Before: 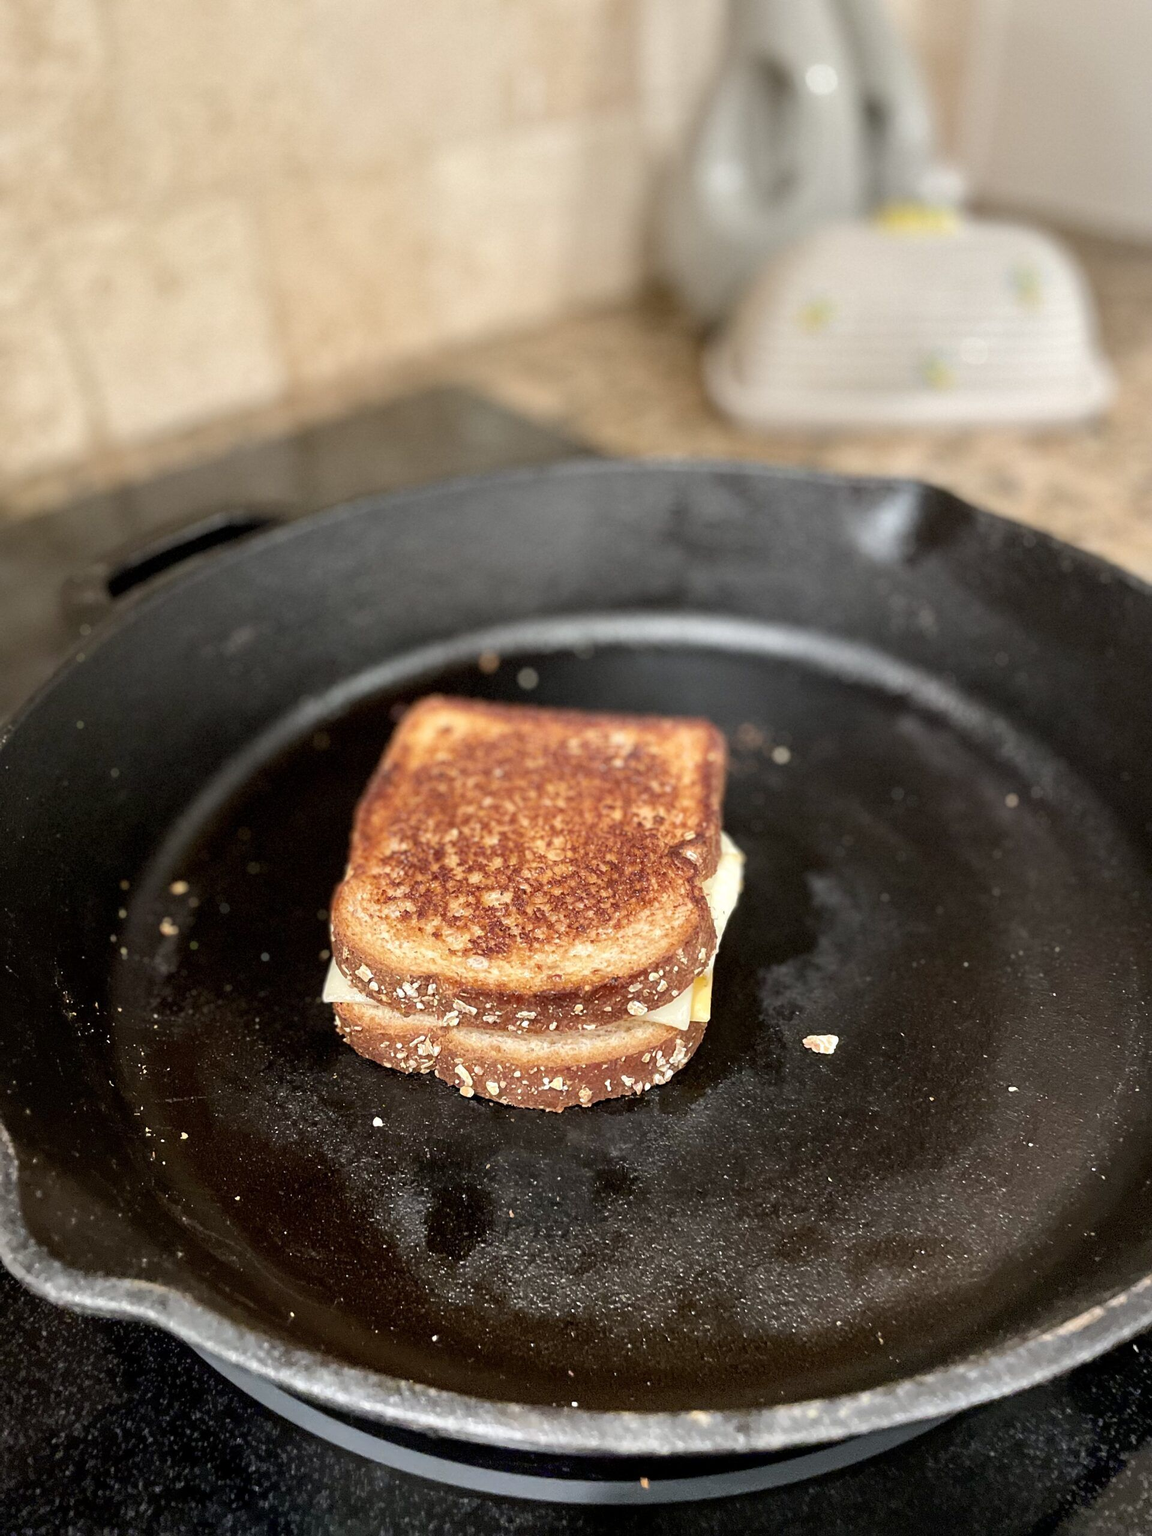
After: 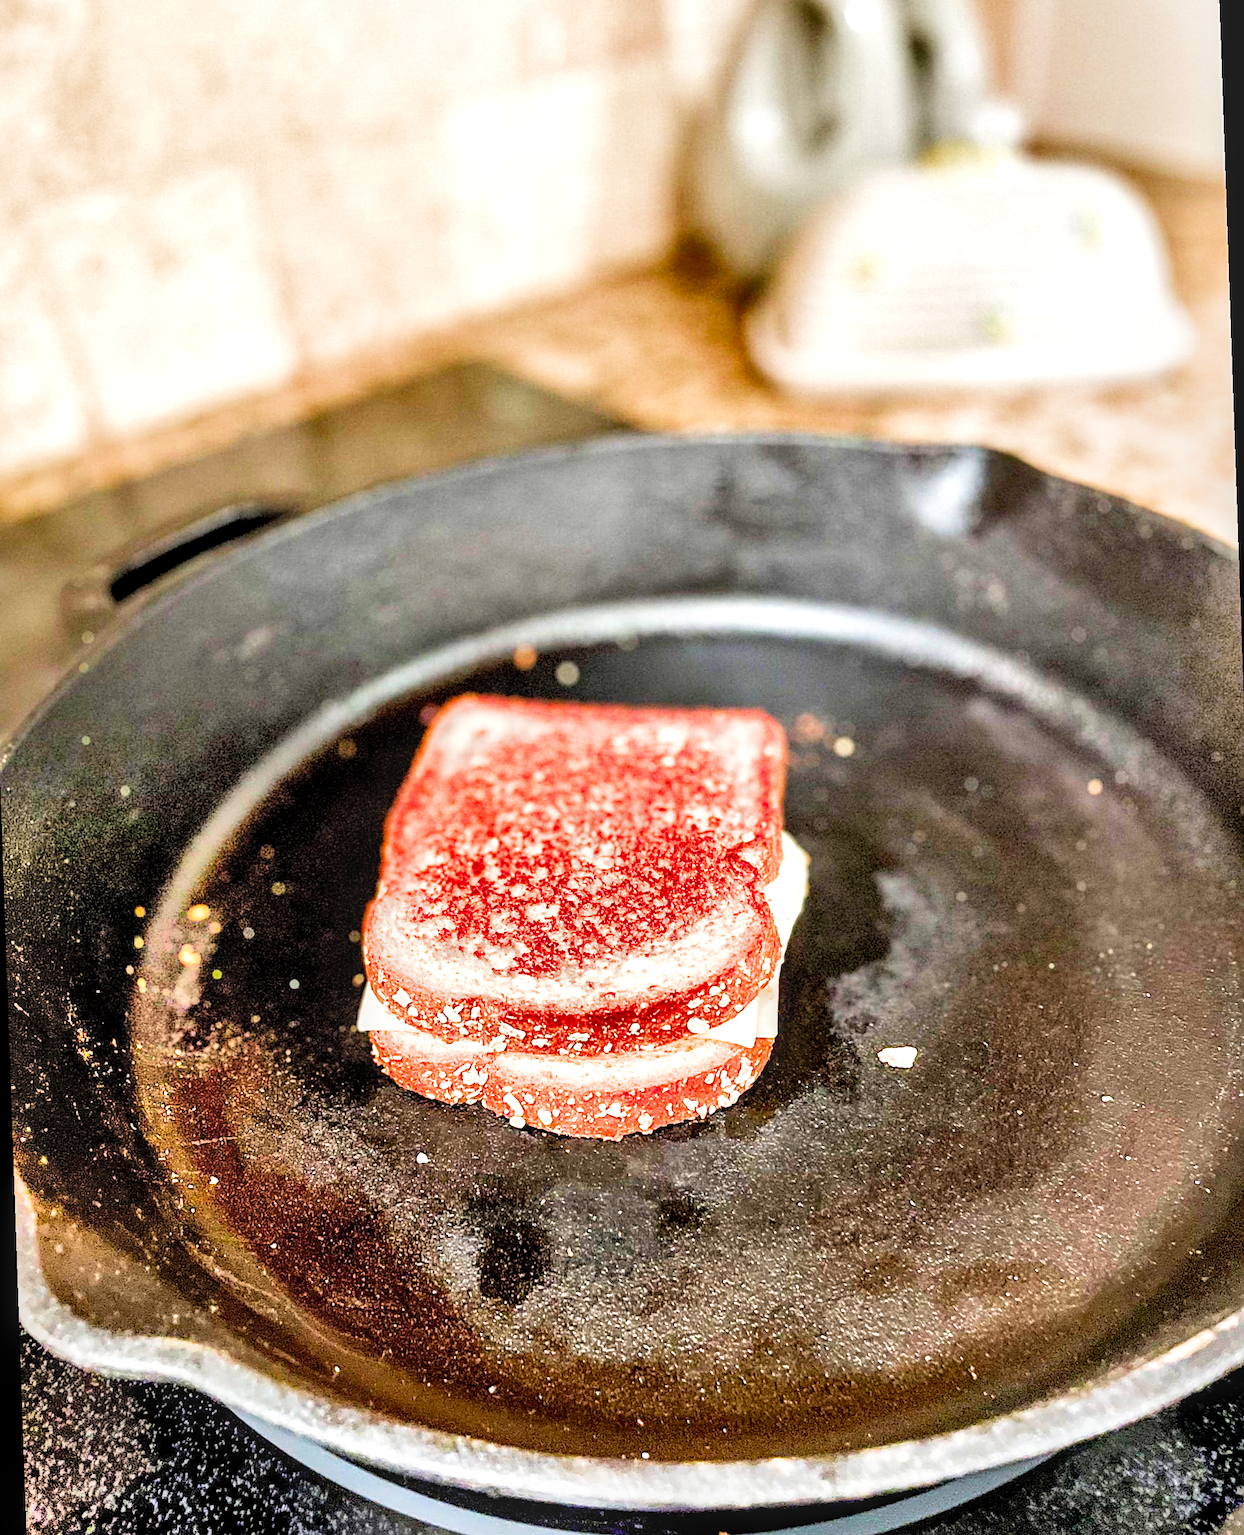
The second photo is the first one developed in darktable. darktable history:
local contrast: highlights 61%, detail 143%, midtone range 0.428
contrast brightness saturation: brightness 0.13
rotate and perspective: rotation -2°, crop left 0.022, crop right 0.978, crop top 0.049, crop bottom 0.951
color correction: saturation 1.8
shadows and highlights: shadows 75, highlights -60.85, soften with gaussian
filmic rgb: middle gray luminance 9.23%, black relative exposure -10.55 EV, white relative exposure 3.45 EV, threshold 6 EV, target black luminance 0%, hardness 5.98, latitude 59.69%, contrast 1.087, highlights saturation mix 5%, shadows ↔ highlights balance 29.23%, add noise in highlights 0, color science v3 (2019), use custom middle-gray values true, iterations of high-quality reconstruction 0, contrast in highlights soft, enable highlight reconstruction true
sharpen: on, module defaults
exposure: exposure 0.367 EV, compensate highlight preservation false
